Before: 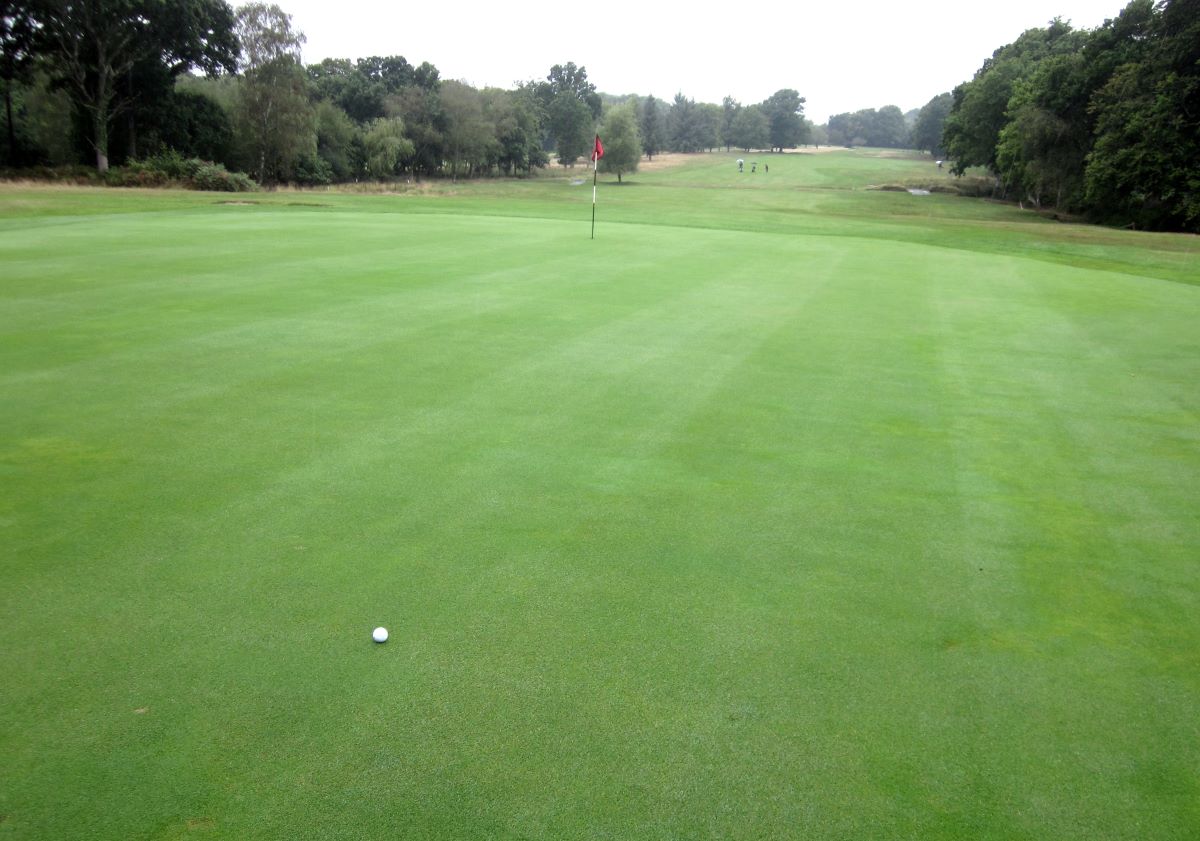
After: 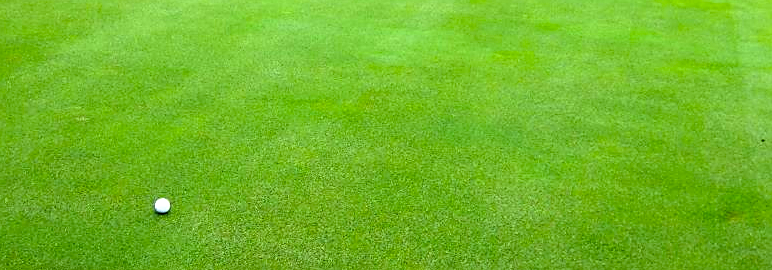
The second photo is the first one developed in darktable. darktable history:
filmic rgb: middle gray luminance 9.92%, black relative exposure -8.62 EV, white relative exposure 3.3 EV, target black luminance 0%, hardness 5.2, latitude 44.66%, contrast 1.307, highlights saturation mix 6.12%, shadows ↔ highlights balance 24.47%, color science v6 (2022)
sharpen: on, module defaults
contrast brightness saturation: contrast 0.13, brightness -0.046, saturation 0.159
crop: left 18.213%, top 51.044%, right 17.399%, bottom 16.834%
levels: levels [0, 0.476, 0.951]
color balance rgb: perceptual saturation grading › global saturation 19.608%, global vibrance 30.07%, contrast 10.426%
